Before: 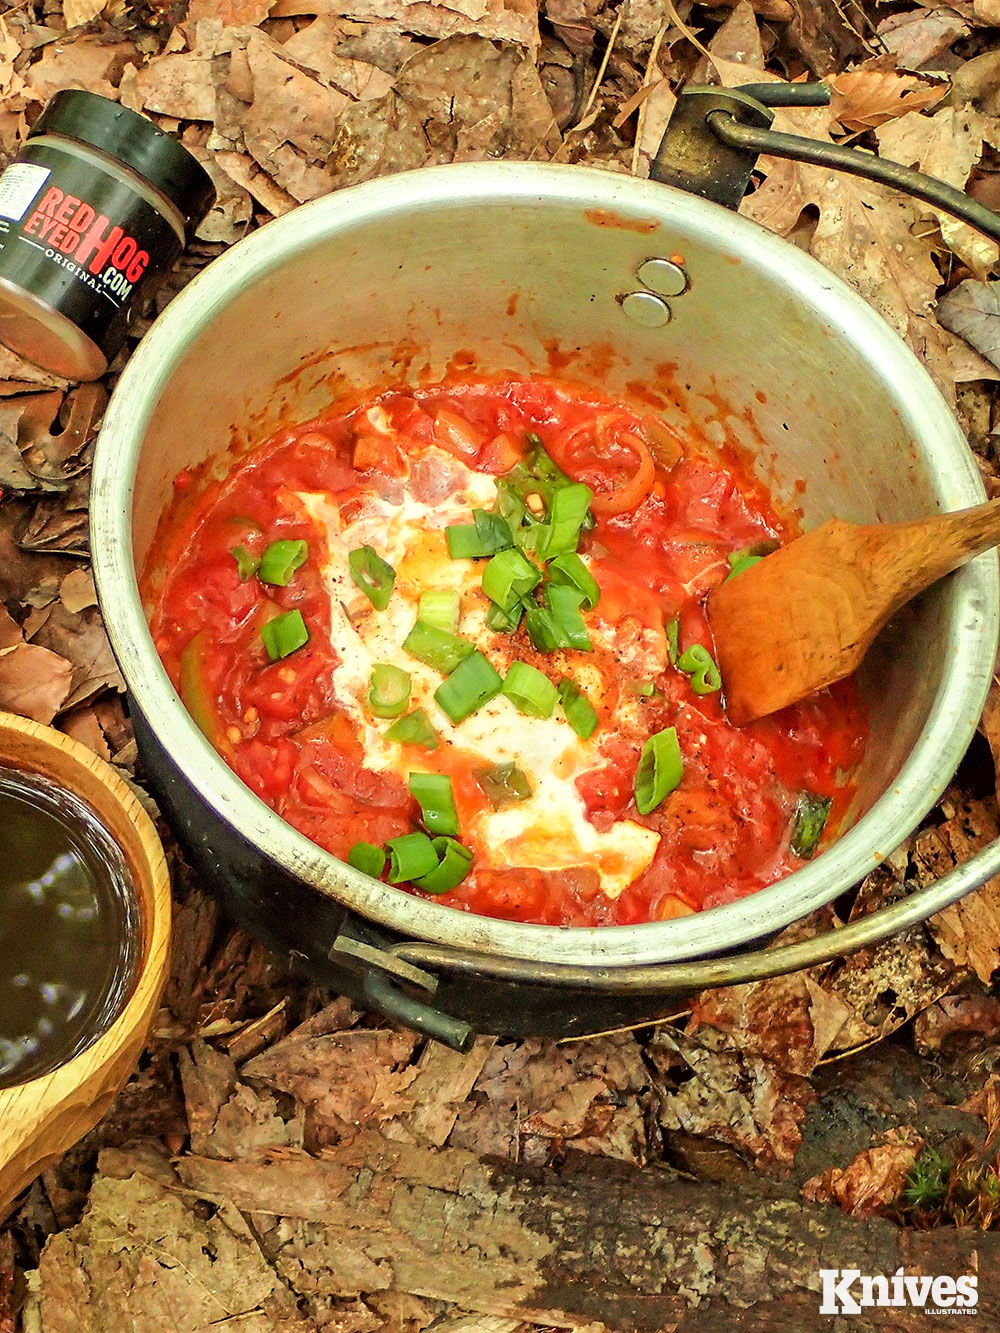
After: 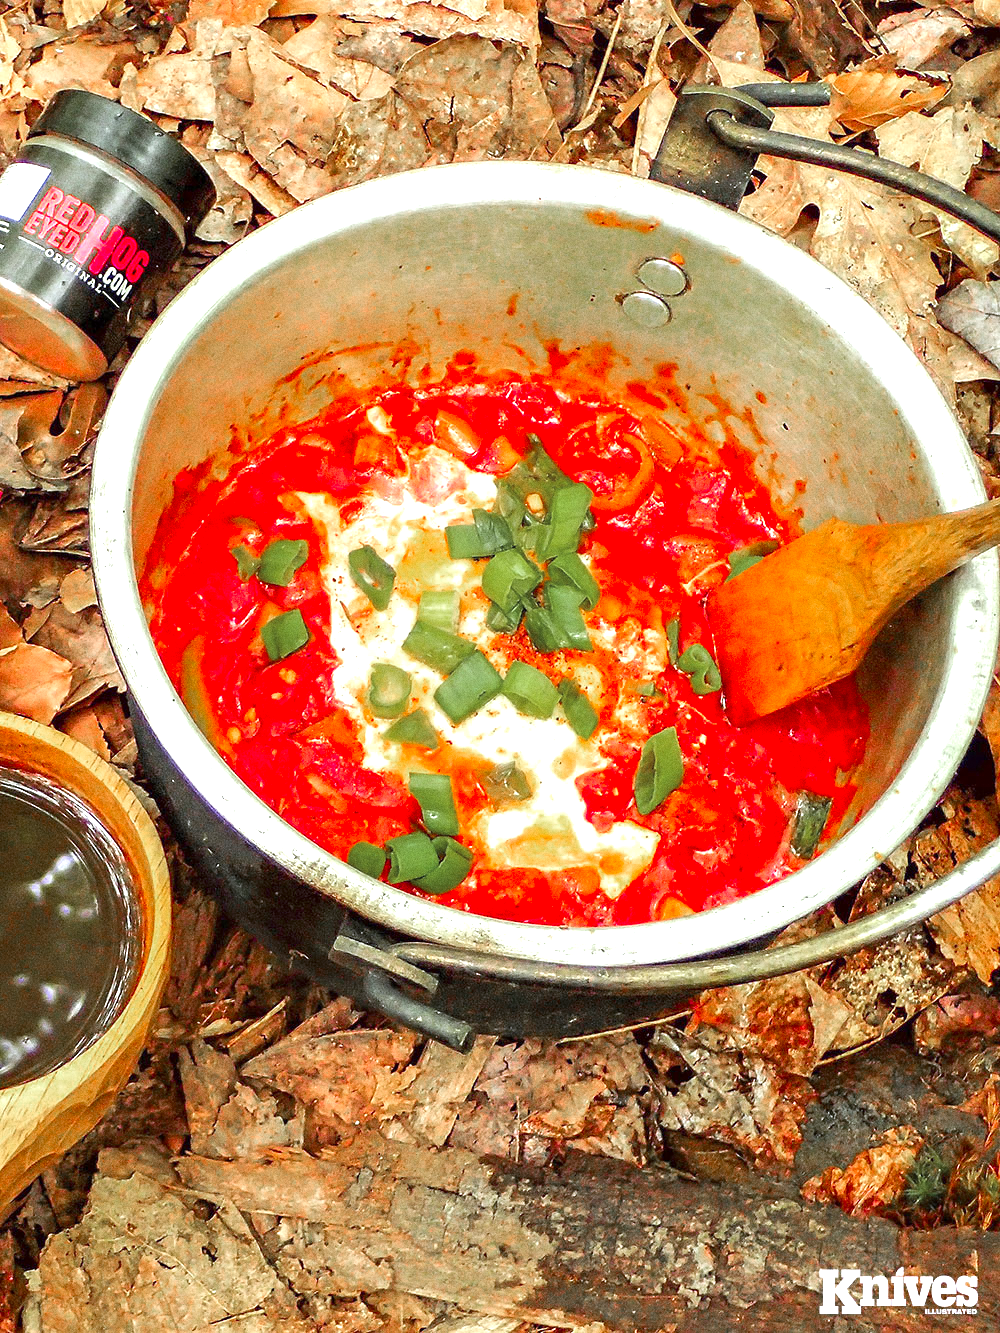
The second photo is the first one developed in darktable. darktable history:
exposure: exposure 1.15 EV, compensate highlight preservation false
white balance: red 0.967, blue 1.119, emerald 0.756
color zones: curves: ch0 [(0, 0.48) (0.209, 0.398) (0.305, 0.332) (0.429, 0.493) (0.571, 0.5) (0.714, 0.5) (0.857, 0.5) (1, 0.48)]; ch1 [(0, 0.736) (0.143, 0.625) (0.225, 0.371) (0.429, 0.256) (0.571, 0.241) (0.714, 0.213) (0.857, 0.48) (1, 0.736)]; ch2 [(0, 0.448) (0.143, 0.498) (0.286, 0.5) (0.429, 0.5) (0.571, 0.5) (0.714, 0.5) (0.857, 0.5) (1, 0.448)]
grain: coarseness 0.09 ISO
